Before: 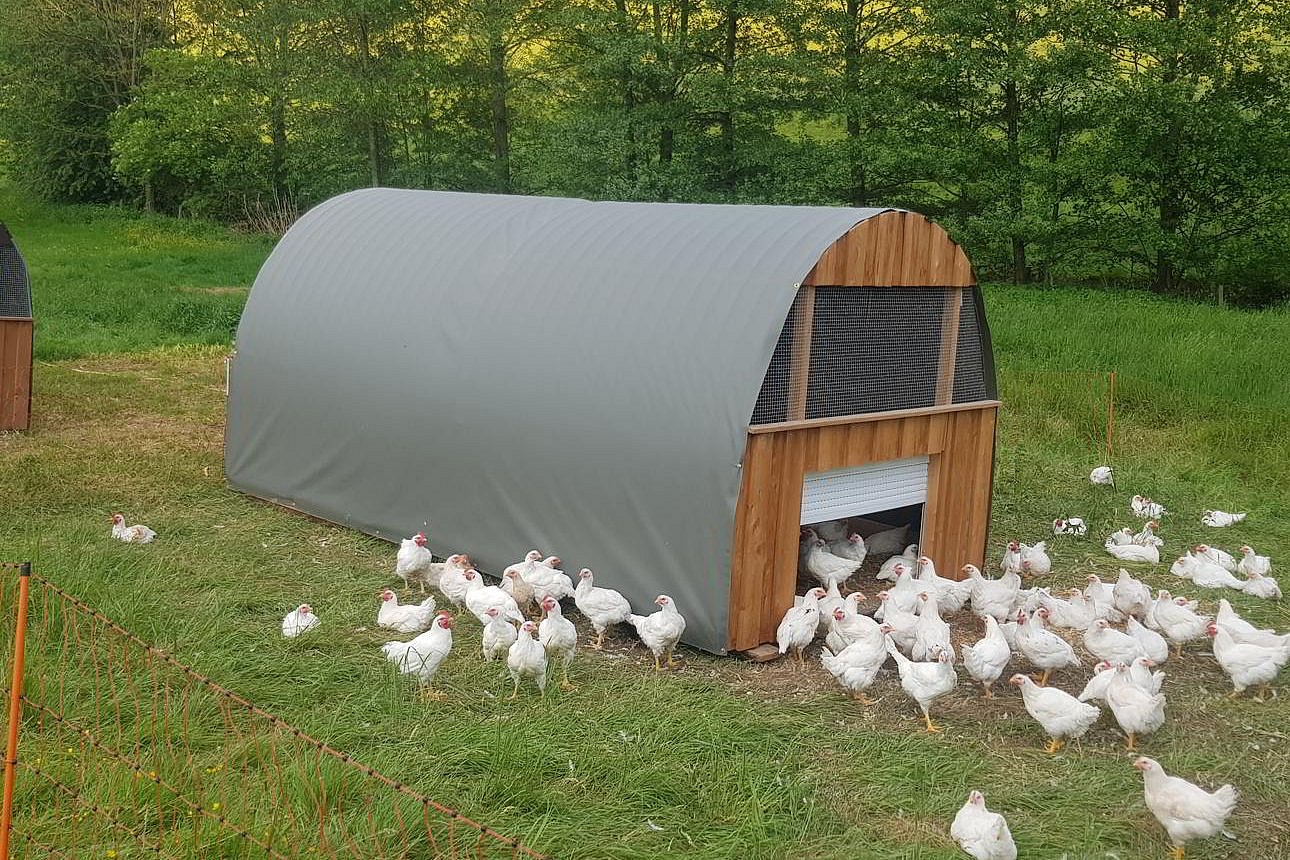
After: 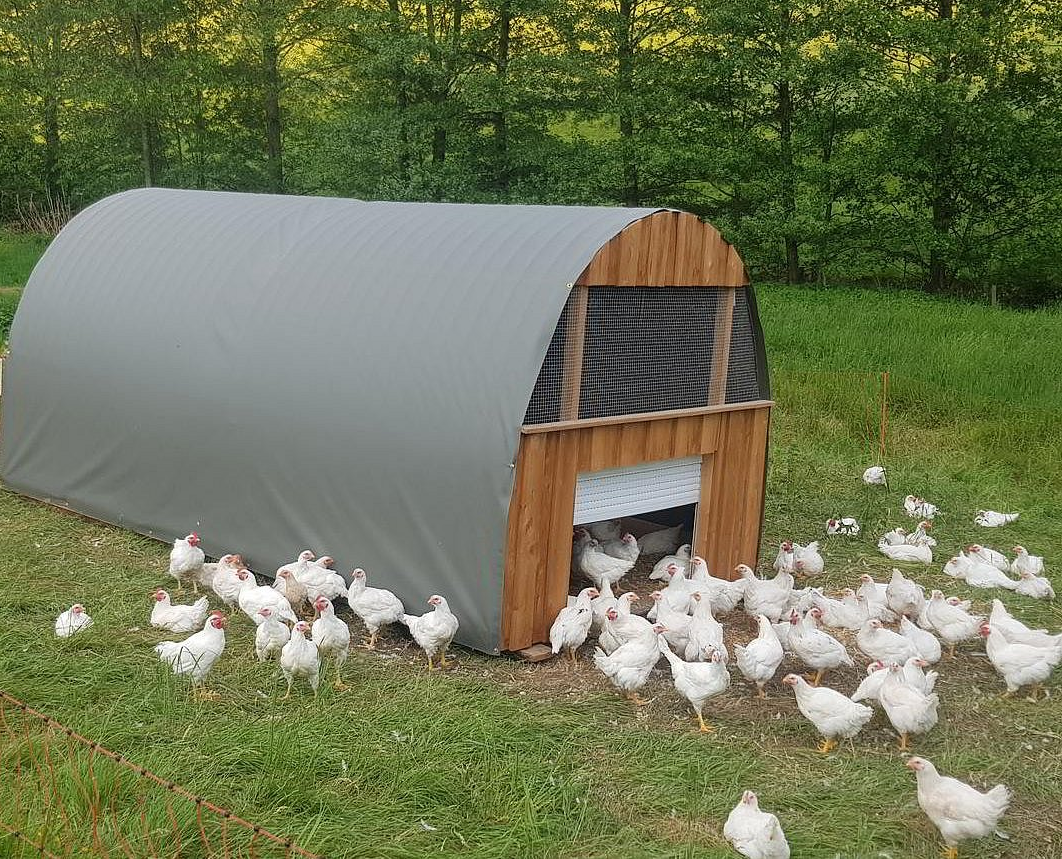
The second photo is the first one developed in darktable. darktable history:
crop: left 17.653%, bottom 0.05%
